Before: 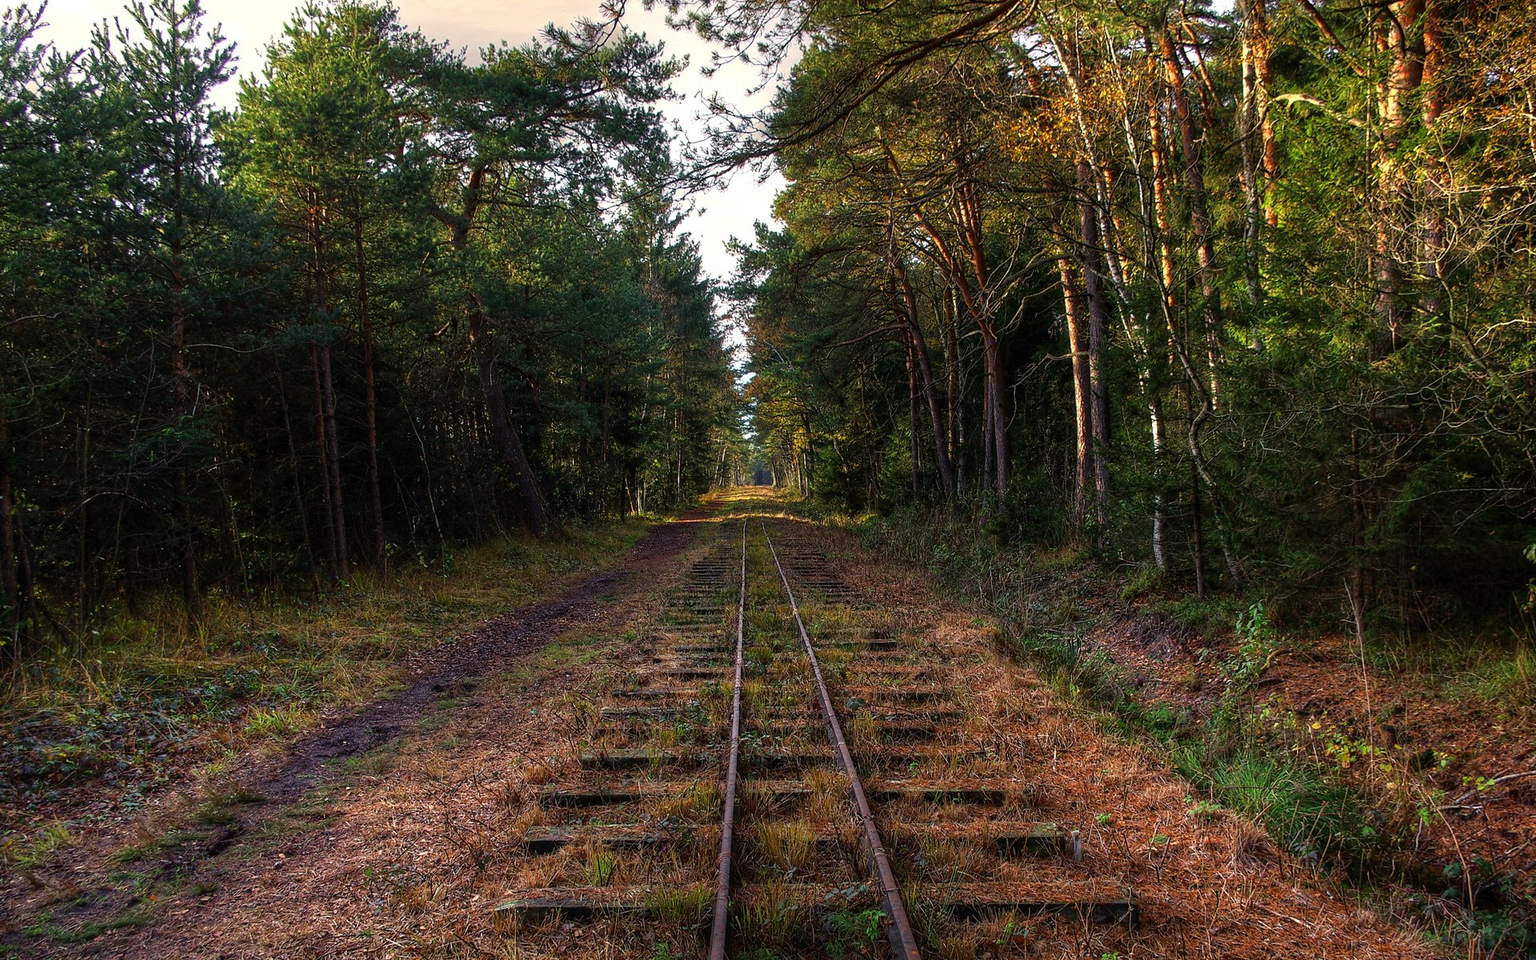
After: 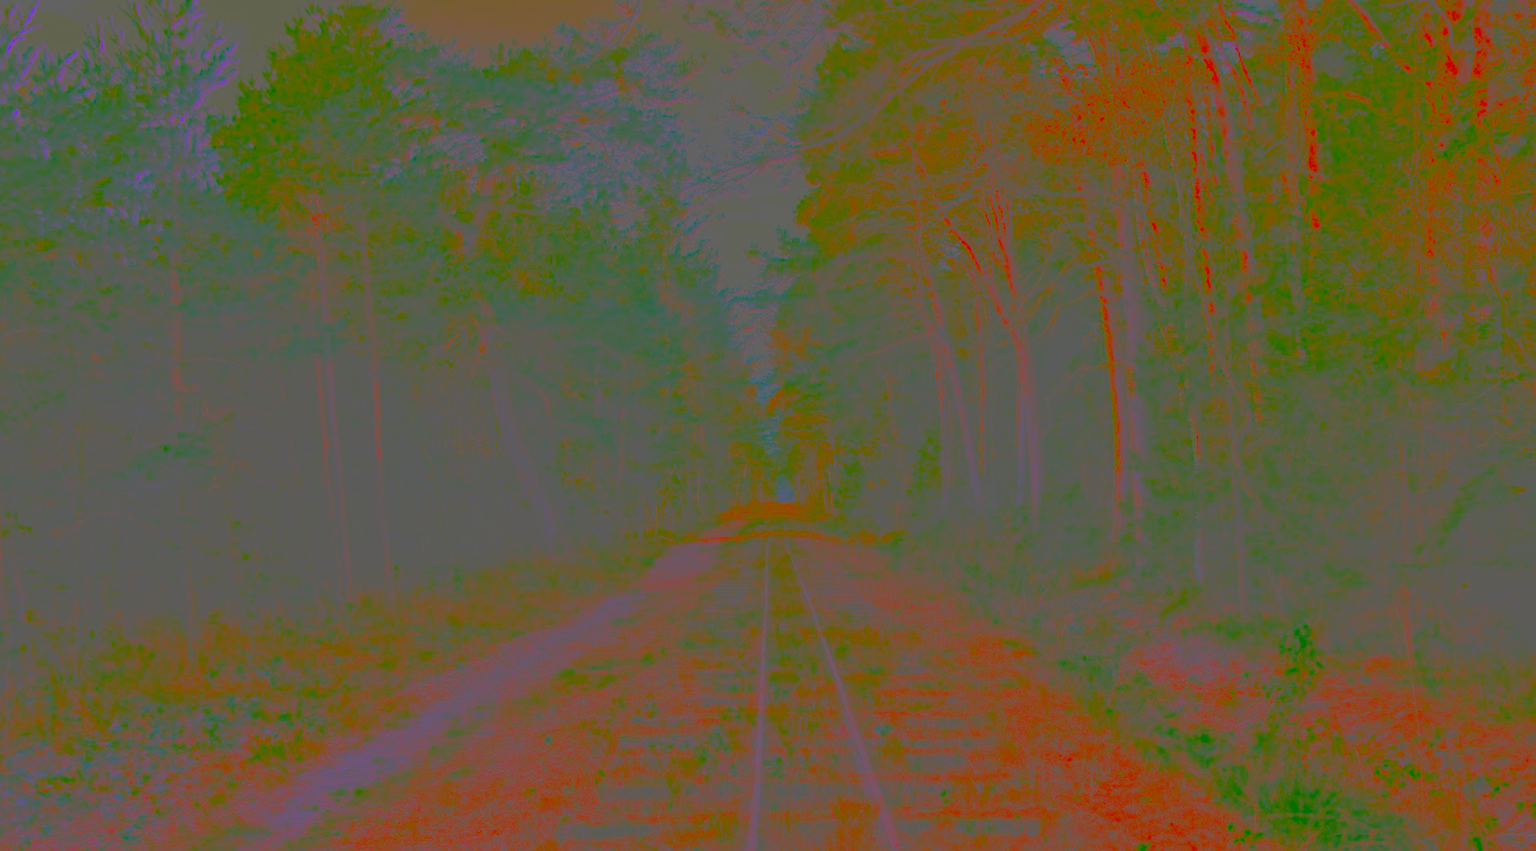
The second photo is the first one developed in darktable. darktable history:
tone equalizer: on, module defaults
contrast brightness saturation: contrast -0.974, brightness -0.159, saturation 0.751
sharpen: amount 0.497
crop and rotate: angle 0.258°, left 0.261%, right 3.089%, bottom 14.3%
